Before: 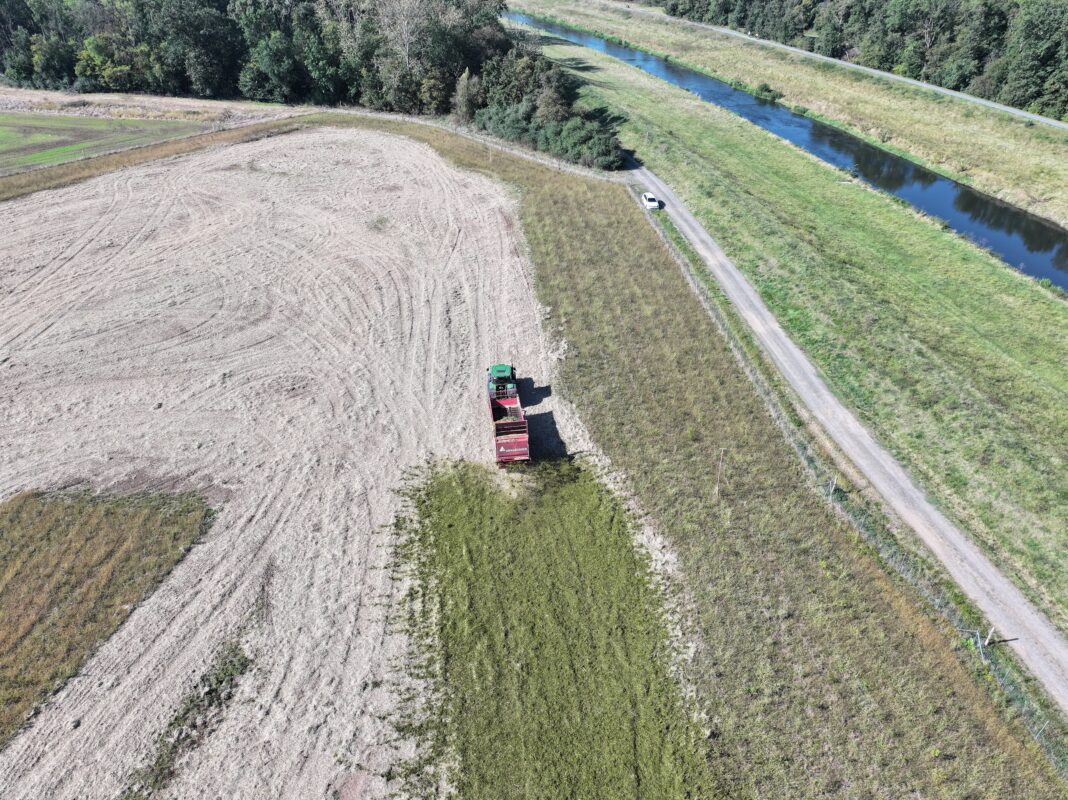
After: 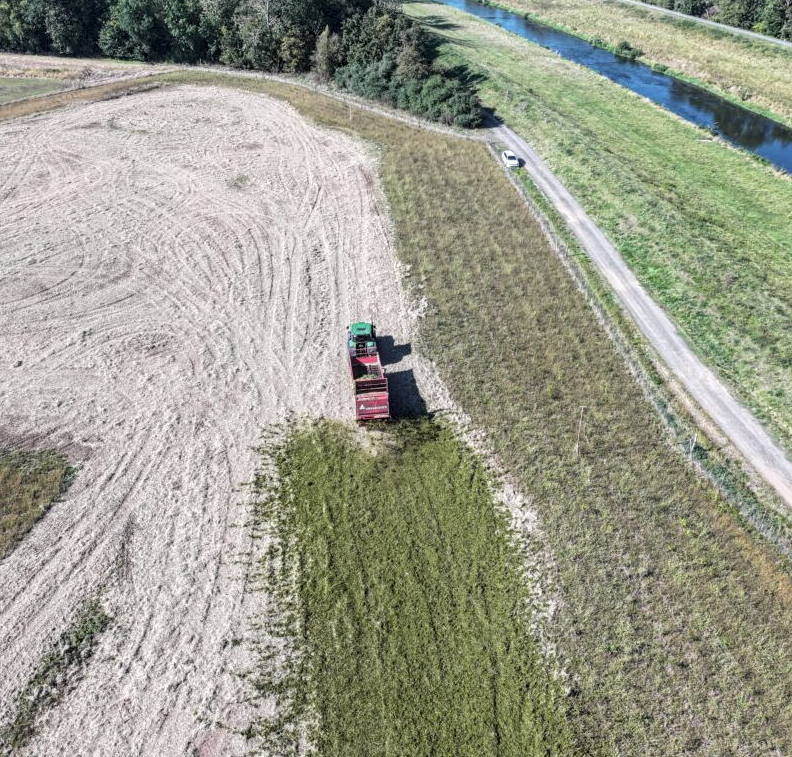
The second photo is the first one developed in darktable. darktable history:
crop and rotate: left 13.15%, top 5.251%, right 12.609%
tone equalizer: on, module defaults
contrast equalizer: y [[0.439, 0.44, 0.442, 0.457, 0.493, 0.498], [0.5 ×6], [0.5 ×6], [0 ×6], [0 ×6]]
local contrast: detail 150%
